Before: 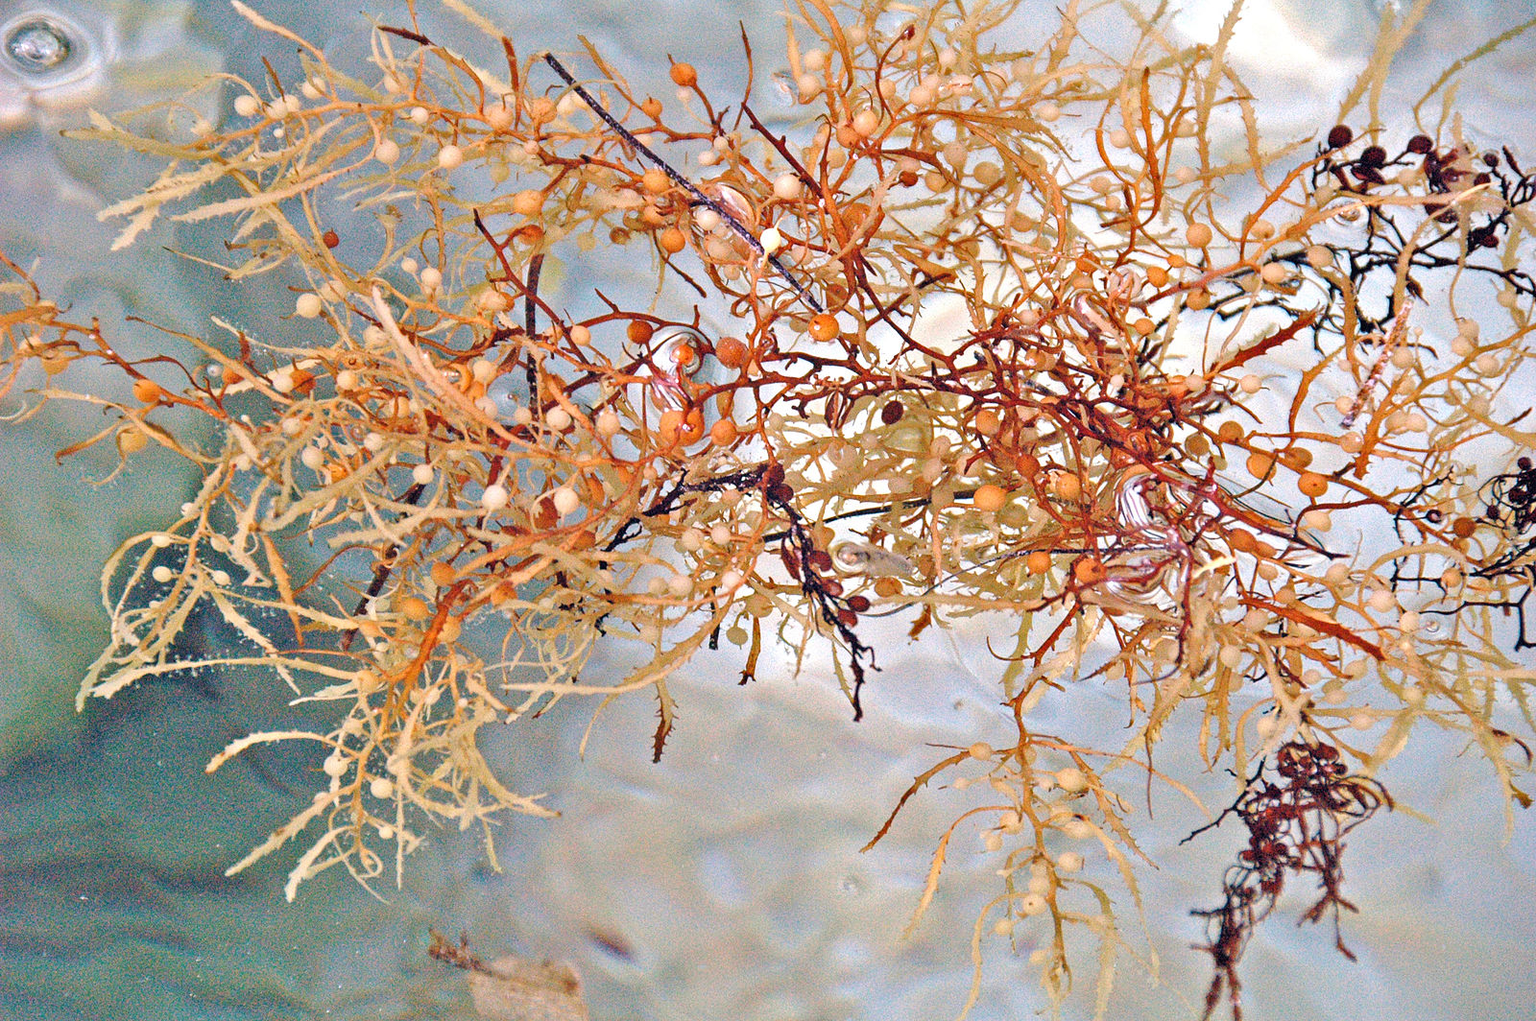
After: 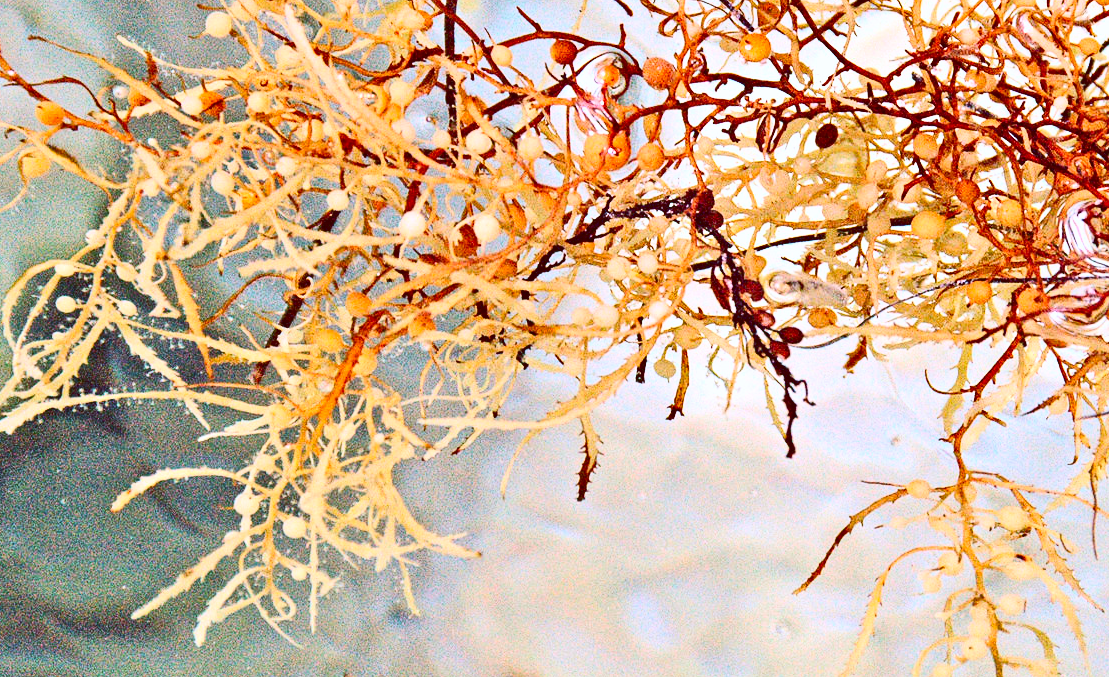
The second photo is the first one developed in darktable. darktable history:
color balance: lift [1, 1.011, 0.999, 0.989], gamma [1.109, 1.045, 1.039, 0.955], gain [0.917, 0.936, 0.952, 1.064], contrast 2.32%, contrast fulcrum 19%, output saturation 101%
crop: left 6.488%, top 27.668%, right 24.183%, bottom 8.656%
contrast brightness saturation: contrast 0.4, brightness 0.05, saturation 0.25
